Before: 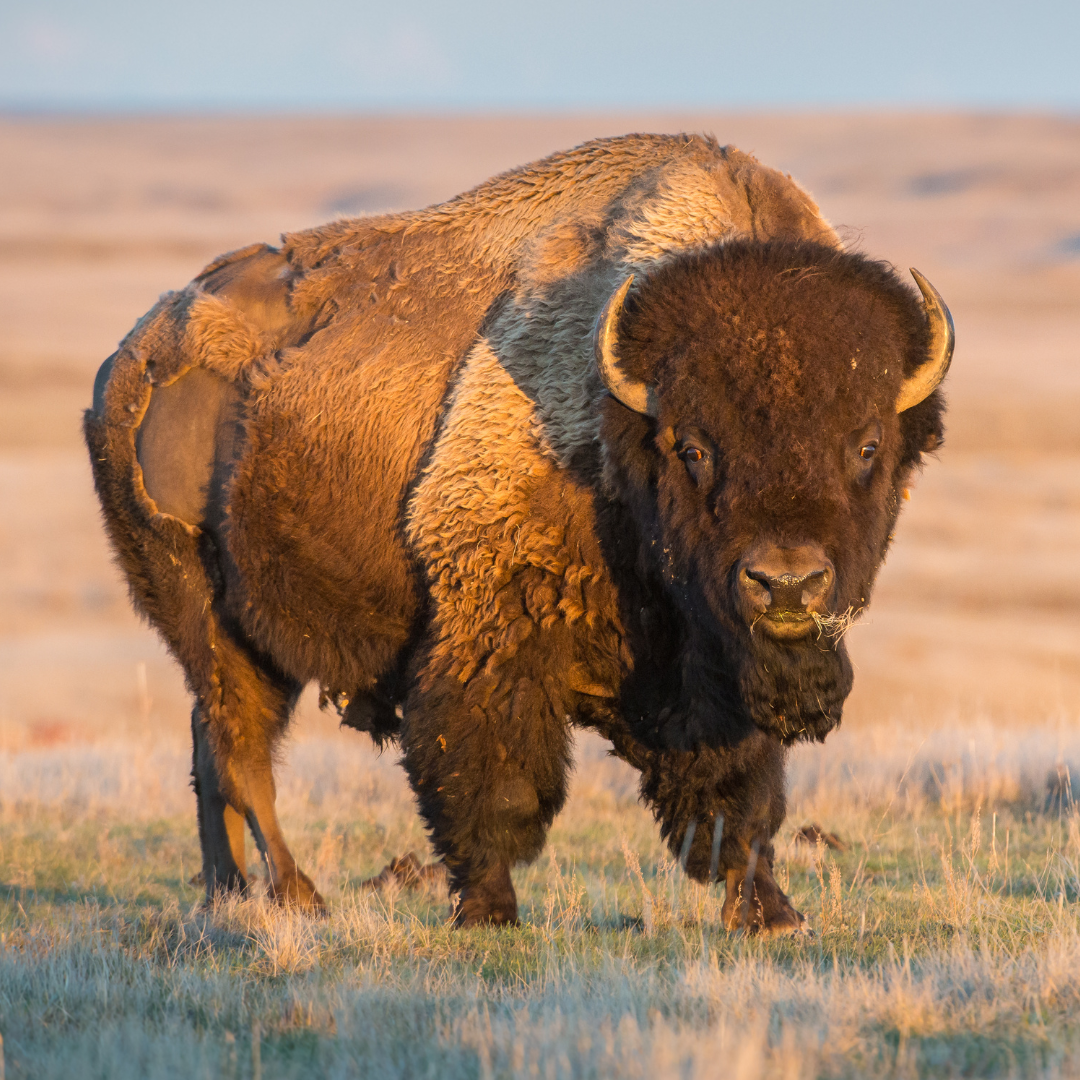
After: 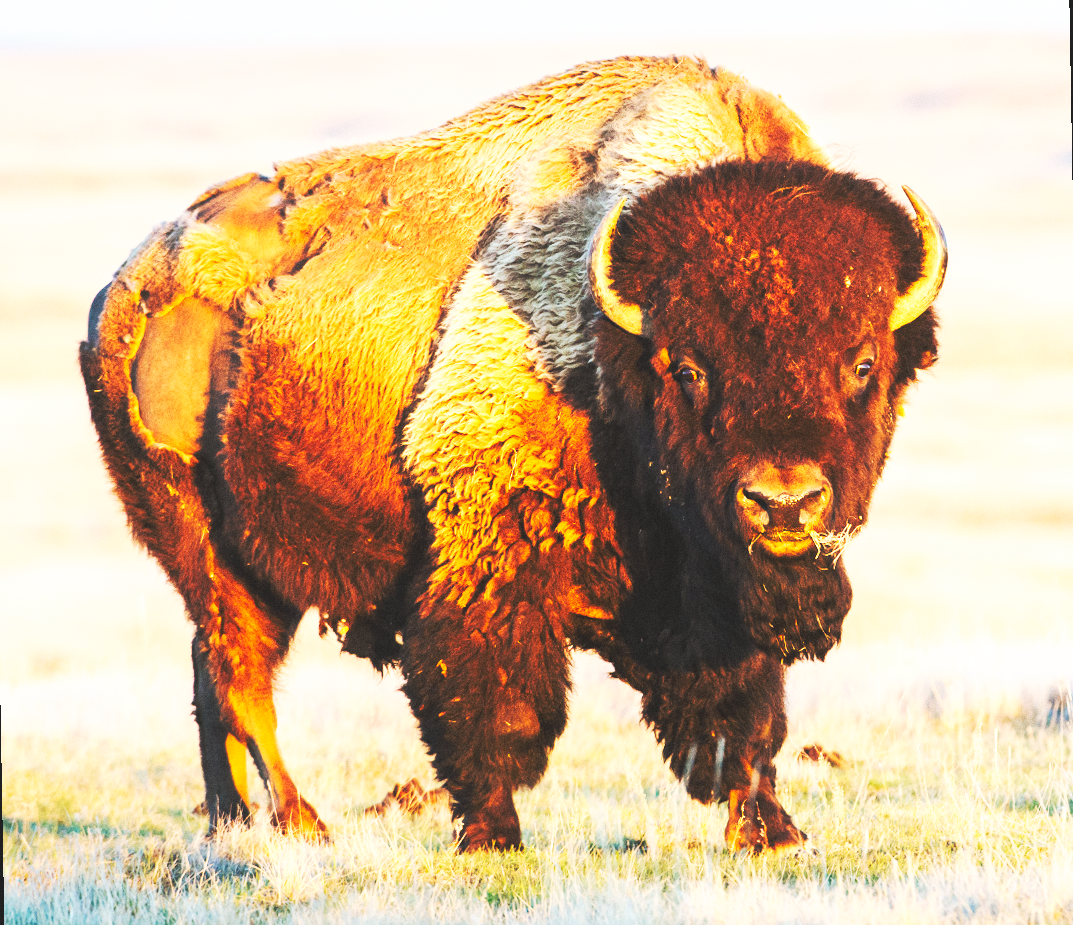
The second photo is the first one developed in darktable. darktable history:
crop and rotate: top 5.609%, bottom 5.609%
grain: coarseness 0.09 ISO
rotate and perspective: rotation -1°, crop left 0.011, crop right 0.989, crop top 0.025, crop bottom 0.975
base curve: curves: ch0 [(0, 0.015) (0.085, 0.116) (0.134, 0.298) (0.19, 0.545) (0.296, 0.764) (0.599, 0.982) (1, 1)], preserve colors none
exposure: exposure 0.3 EV, compensate highlight preservation false
